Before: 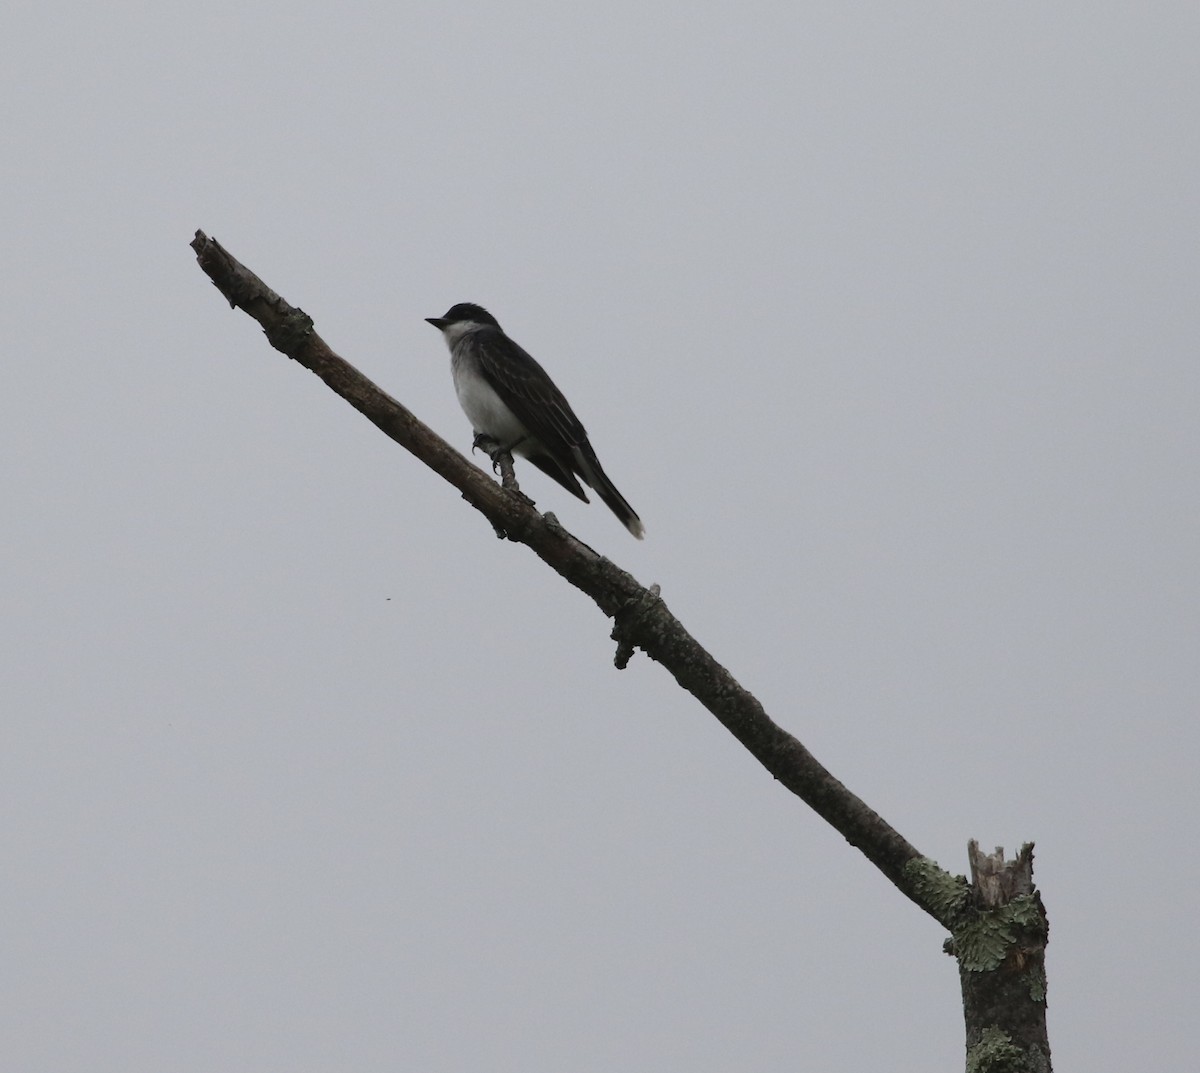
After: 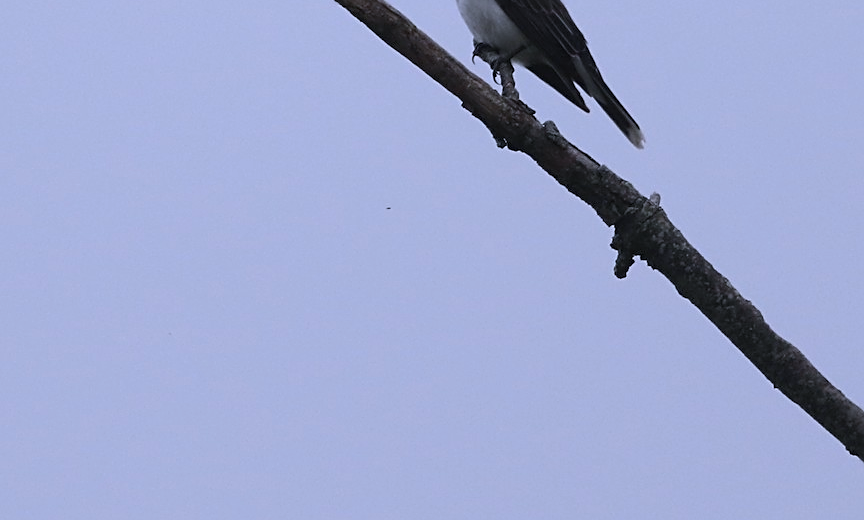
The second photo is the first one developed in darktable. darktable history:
color calibration: illuminant as shot in camera, x 0.379, y 0.396, temperature 4138.76 K
crop: top 36.498%, right 27.964%, bottom 14.995%
sharpen: on, module defaults
